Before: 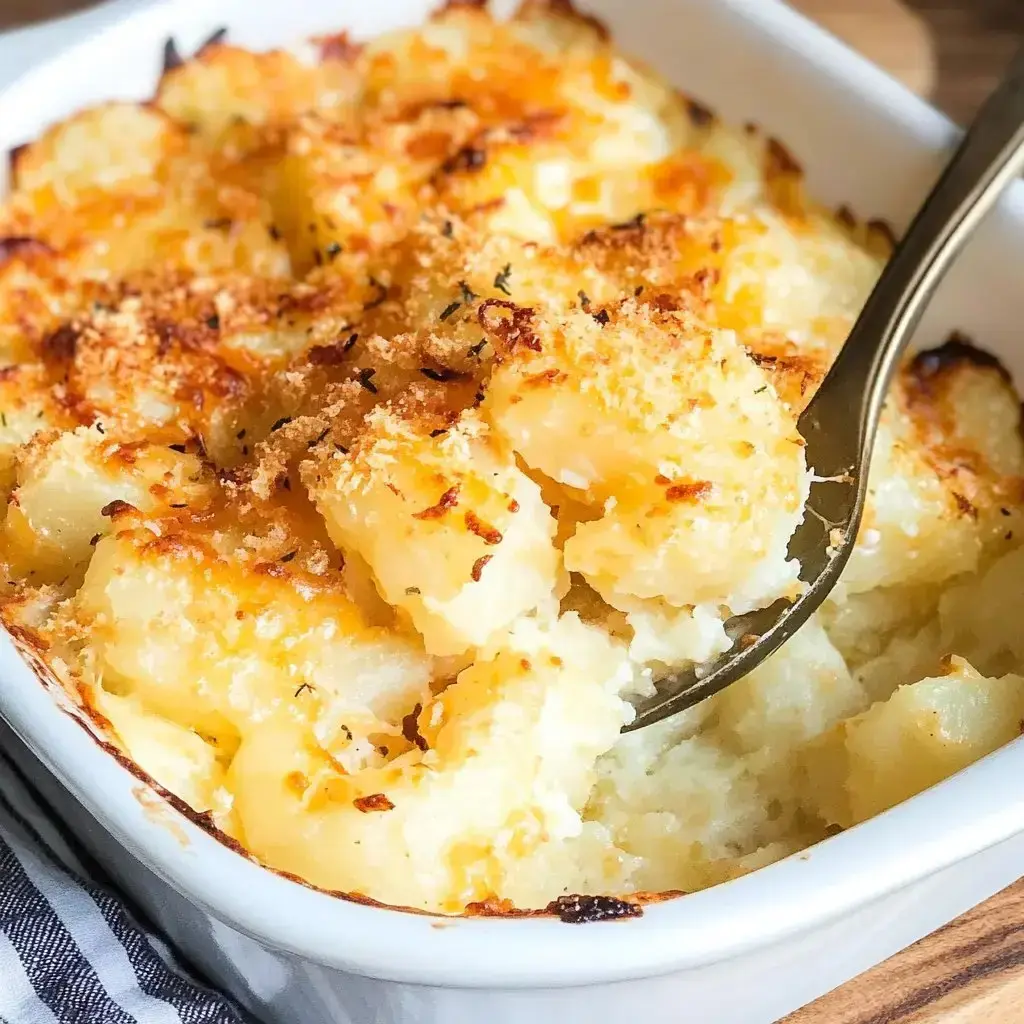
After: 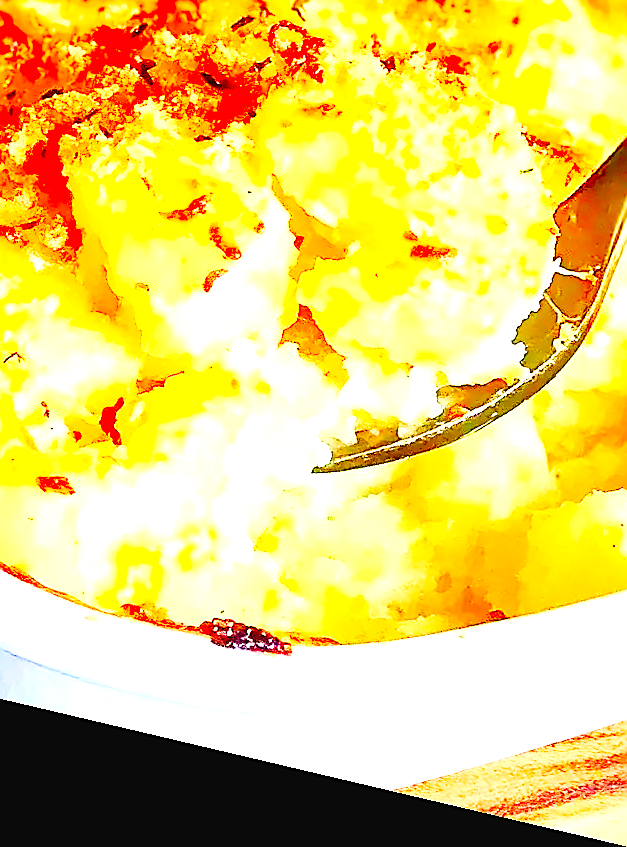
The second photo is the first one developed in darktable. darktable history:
crop and rotate: left 29.237%, top 31.152%, right 19.807%
rotate and perspective: rotation 13.27°, automatic cropping off
color correction: saturation 3
exposure: black level correction -0.002, exposure 1.35 EV, compensate highlight preservation false
base curve: curves: ch0 [(0, 0) (0.036, 0.025) (0.121, 0.166) (0.206, 0.329) (0.605, 0.79) (1, 1)], preserve colors none
sharpen: radius 1.4, amount 1.25, threshold 0.7
